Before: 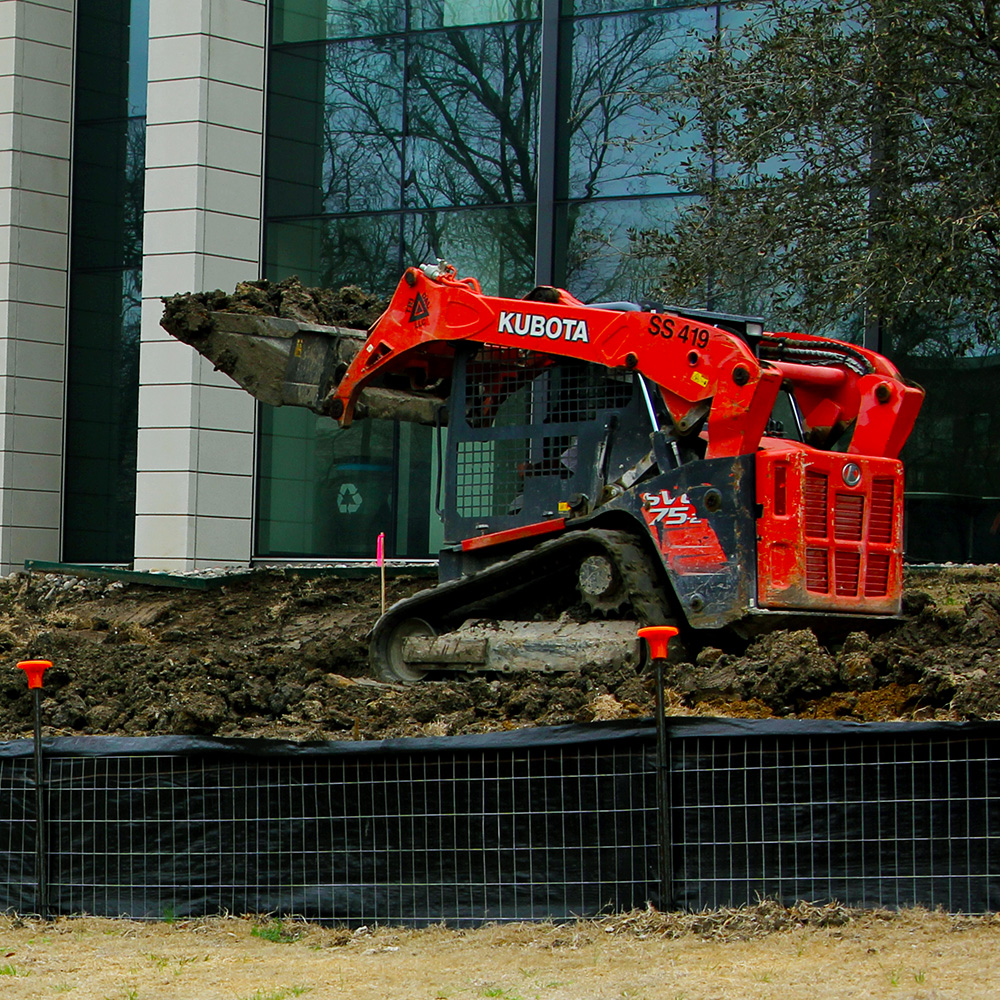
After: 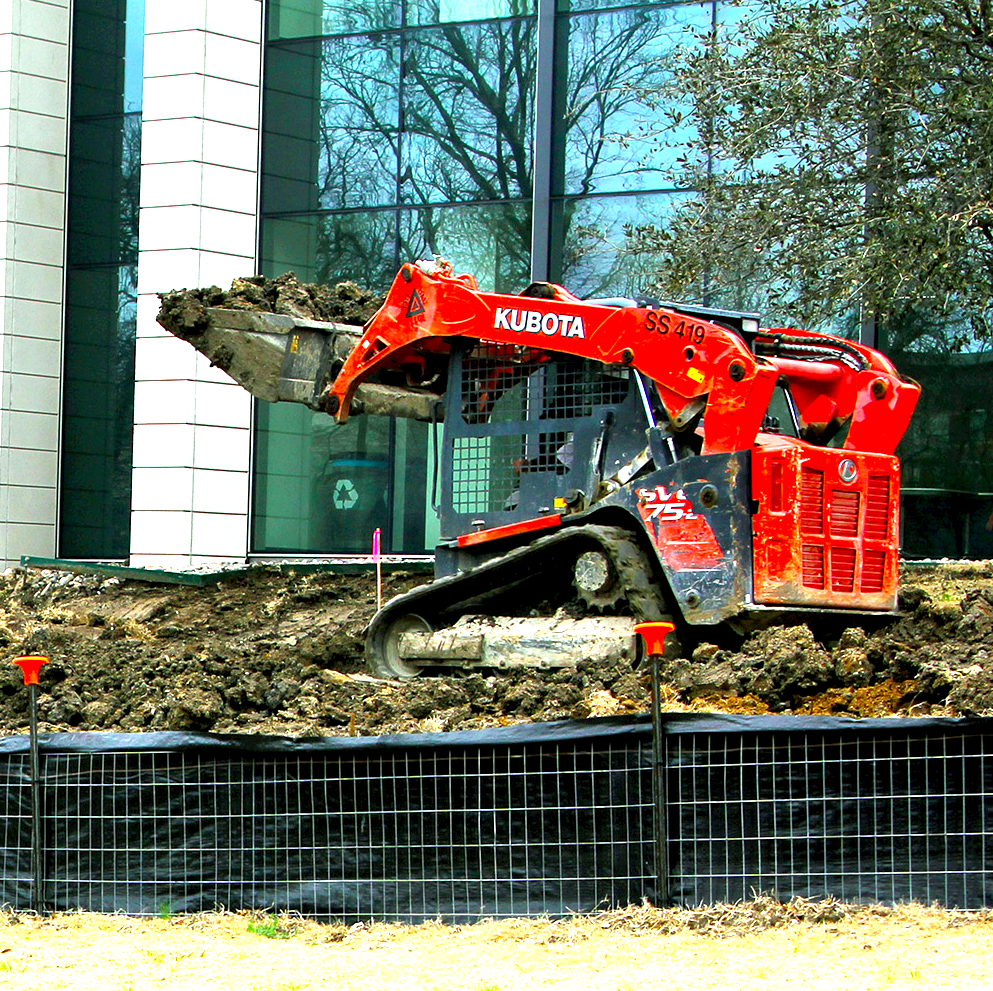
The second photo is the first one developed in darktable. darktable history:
white balance: red 0.982, blue 1.018
exposure: black level correction 0.001, exposure 2 EV, compensate highlight preservation false
crop: left 0.434%, top 0.485%, right 0.244%, bottom 0.386%
